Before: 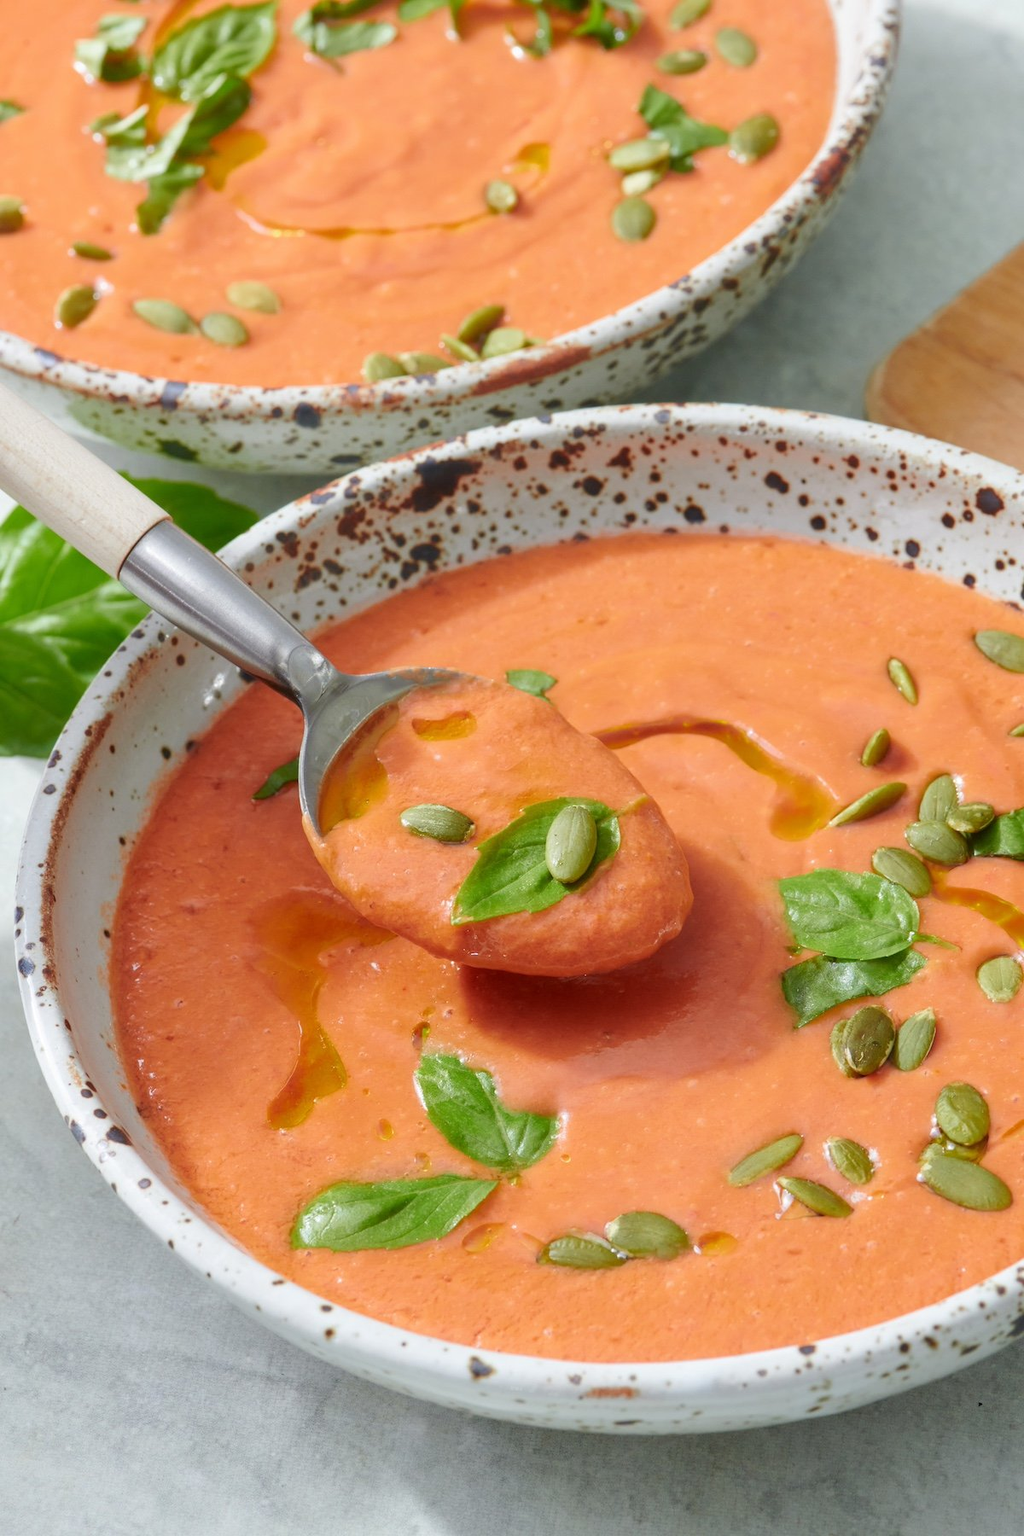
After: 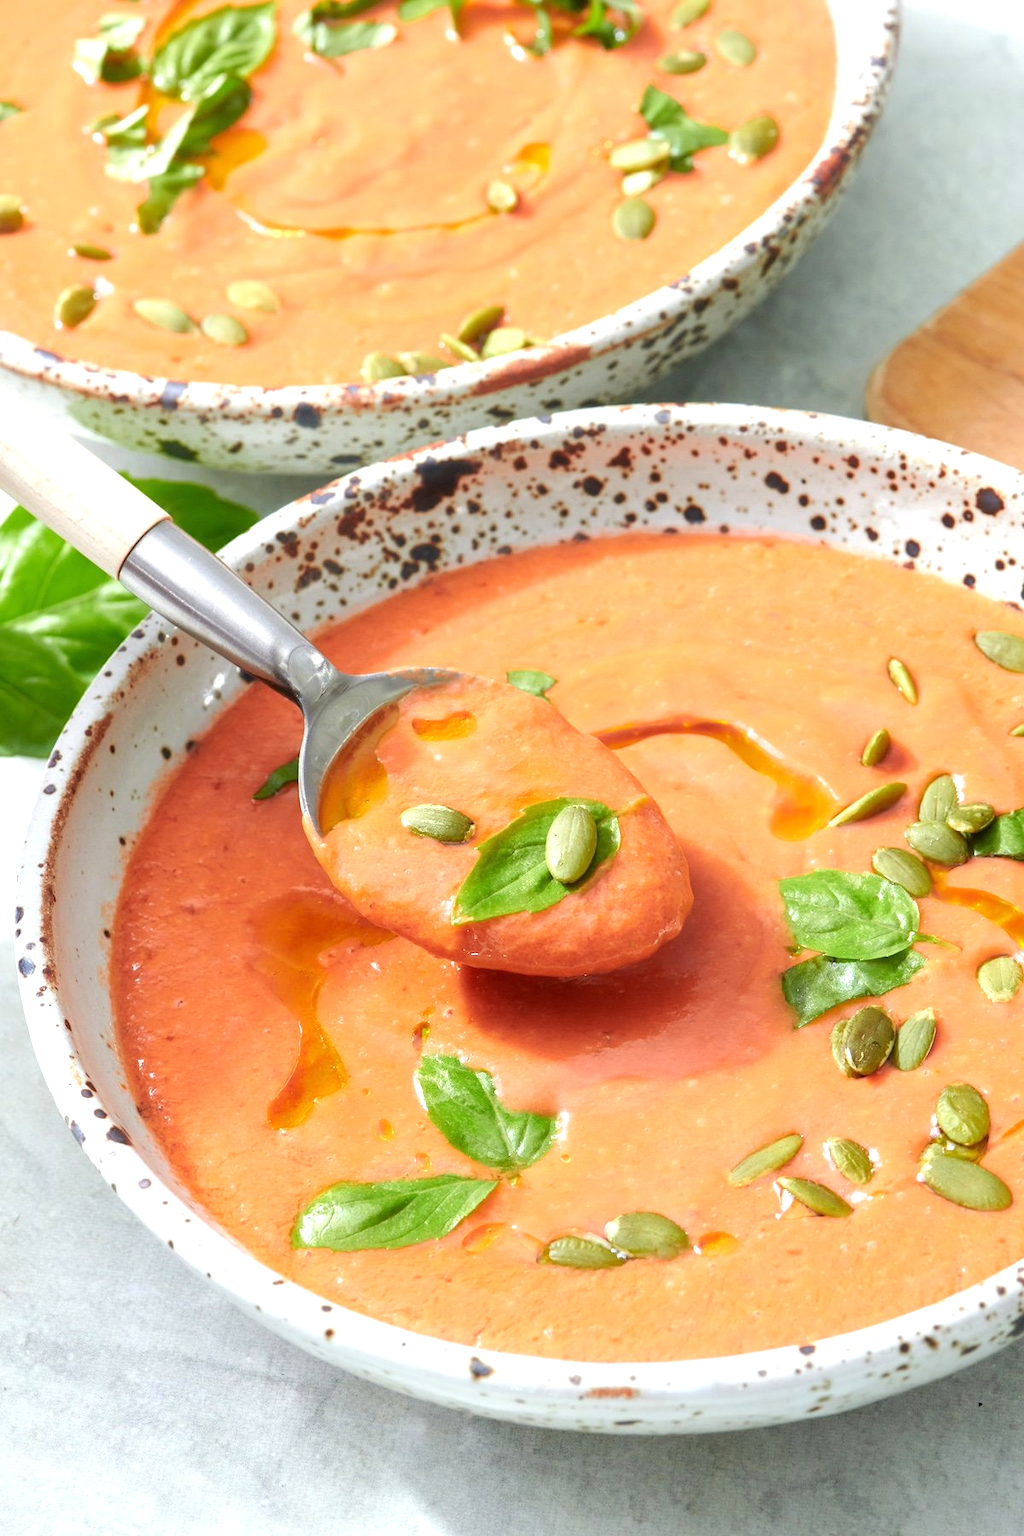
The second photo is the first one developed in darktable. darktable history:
tone equalizer: -8 EV -0.727 EV, -7 EV -0.712 EV, -6 EV -0.637 EV, -5 EV -0.4 EV, -3 EV 0.383 EV, -2 EV 0.6 EV, -1 EV 0.701 EV, +0 EV 0.74 EV
